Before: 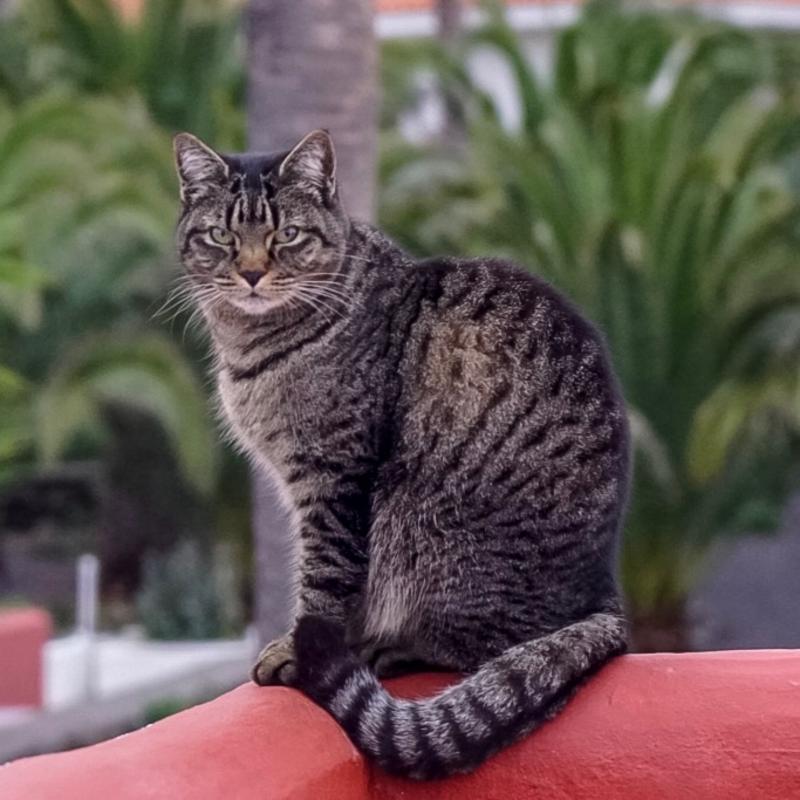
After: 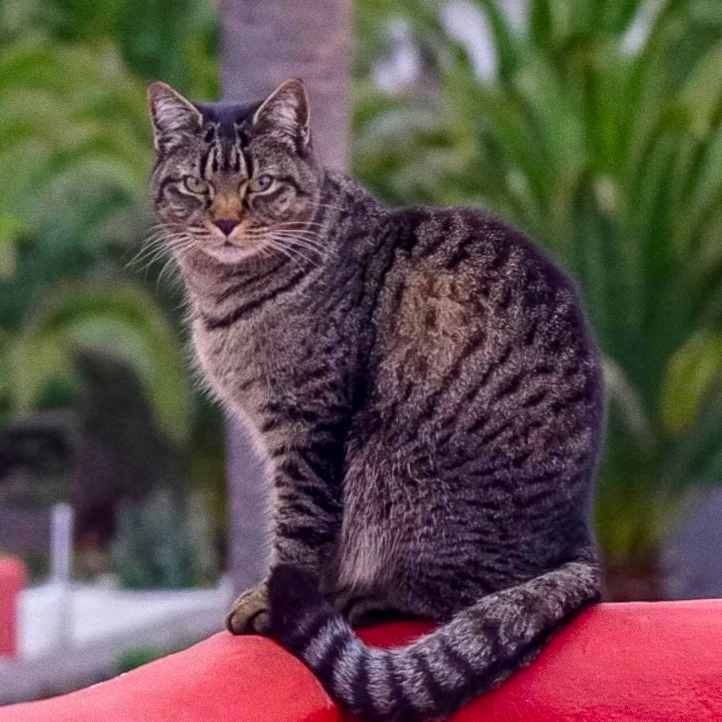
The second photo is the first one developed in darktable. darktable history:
grain: coarseness 0.09 ISO
crop: left 3.305%, top 6.436%, right 6.389%, bottom 3.258%
contrast brightness saturation: saturation 0.5
exposure: exposure -0.064 EV, compensate highlight preservation false
